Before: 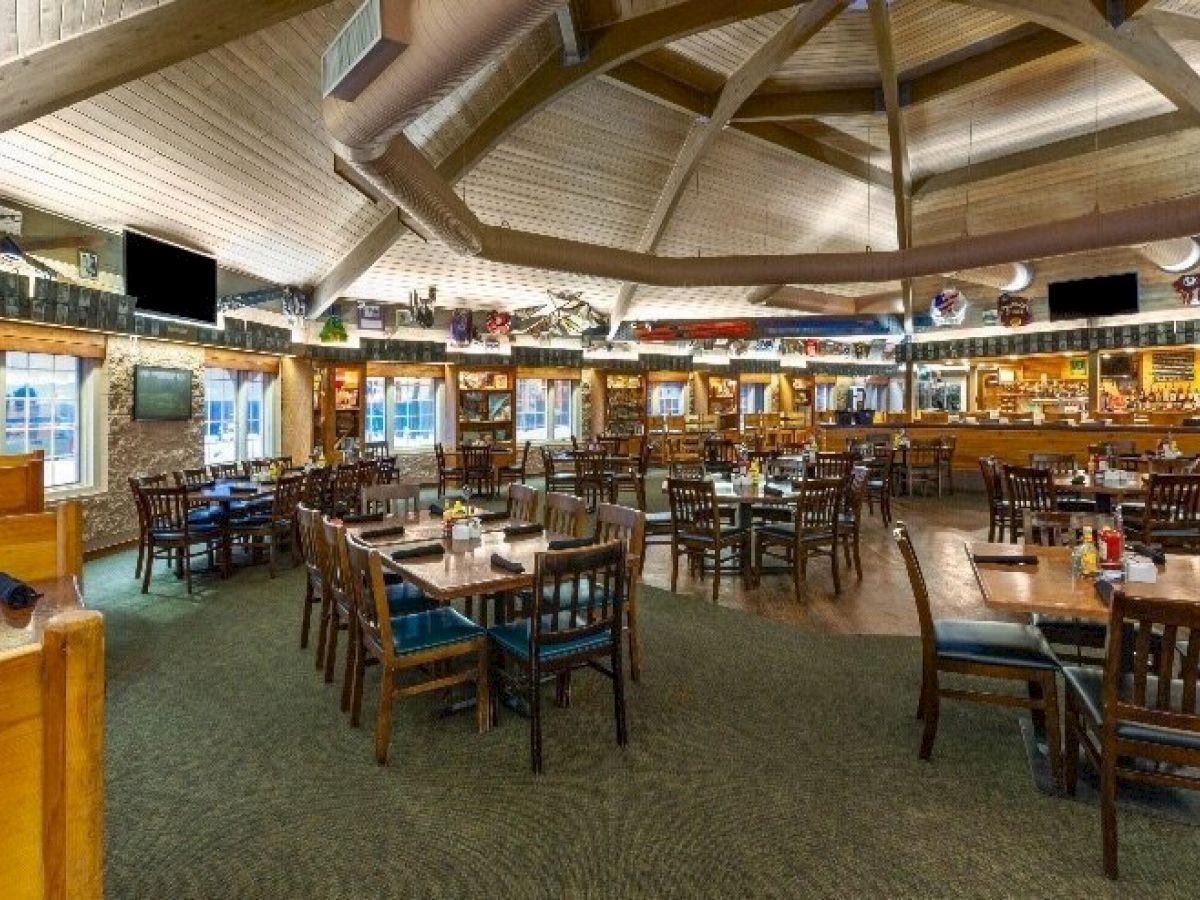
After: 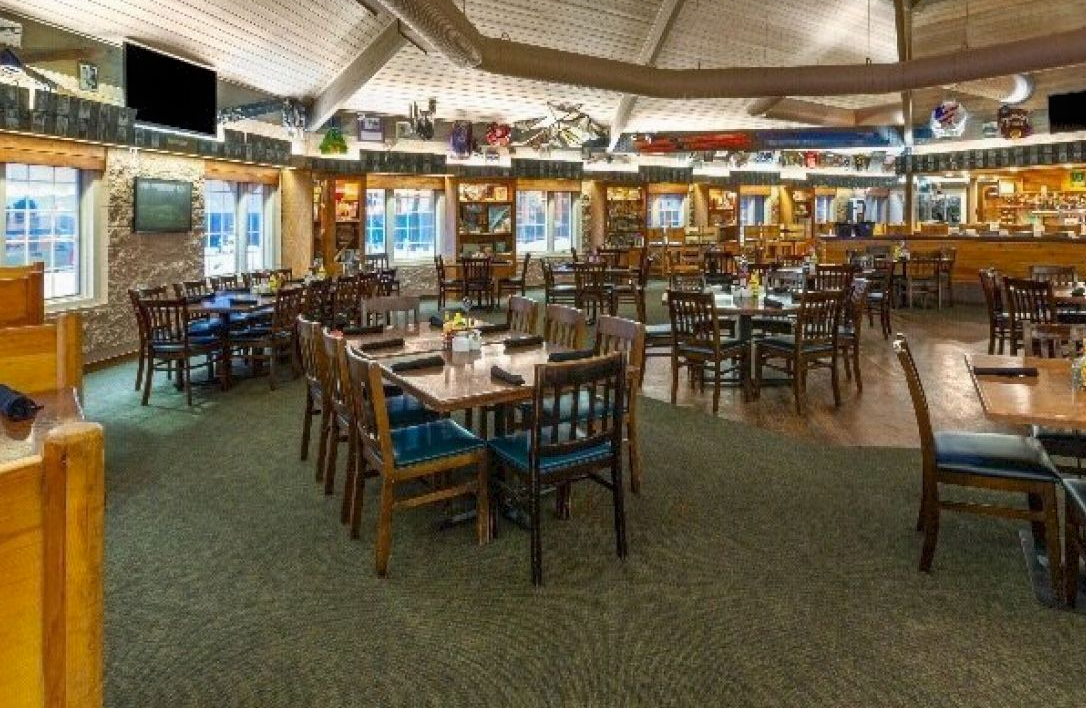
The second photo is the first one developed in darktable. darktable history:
contrast equalizer: y [[0.5, 0.5, 0.468, 0.5, 0.5, 0.5], [0.5 ×6], [0.5 ×6], [0 ×6], [0 ×6]]
crop: top 20.916%, right 9.437%, bottom 0.316%
tone equalizer: on, module defaults
